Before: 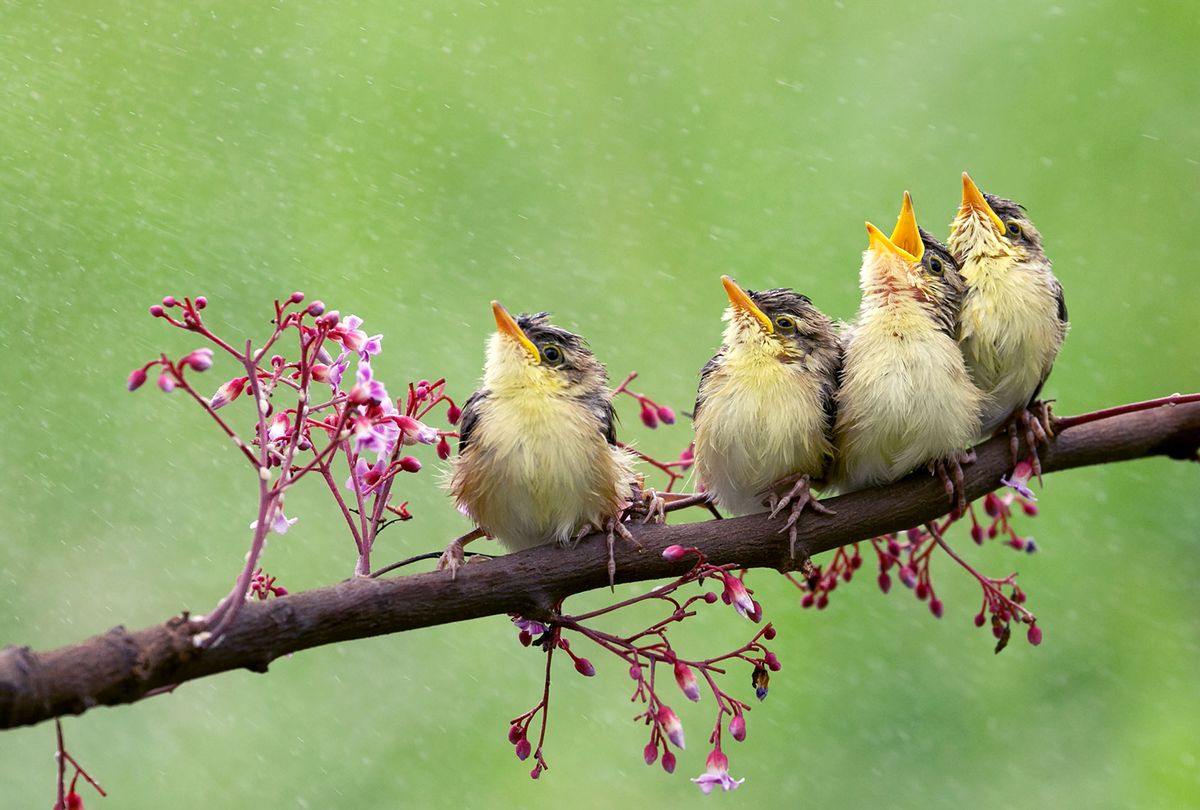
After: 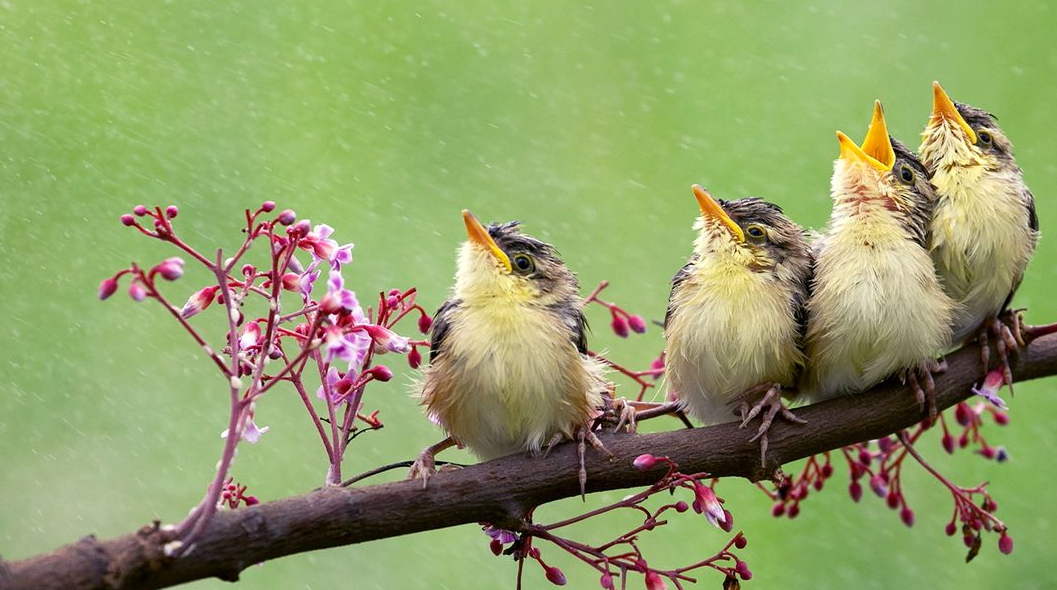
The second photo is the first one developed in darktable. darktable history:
crop and rotate: left 2.458%, top 11.267%, right 9.435%, bottom 15.853%
